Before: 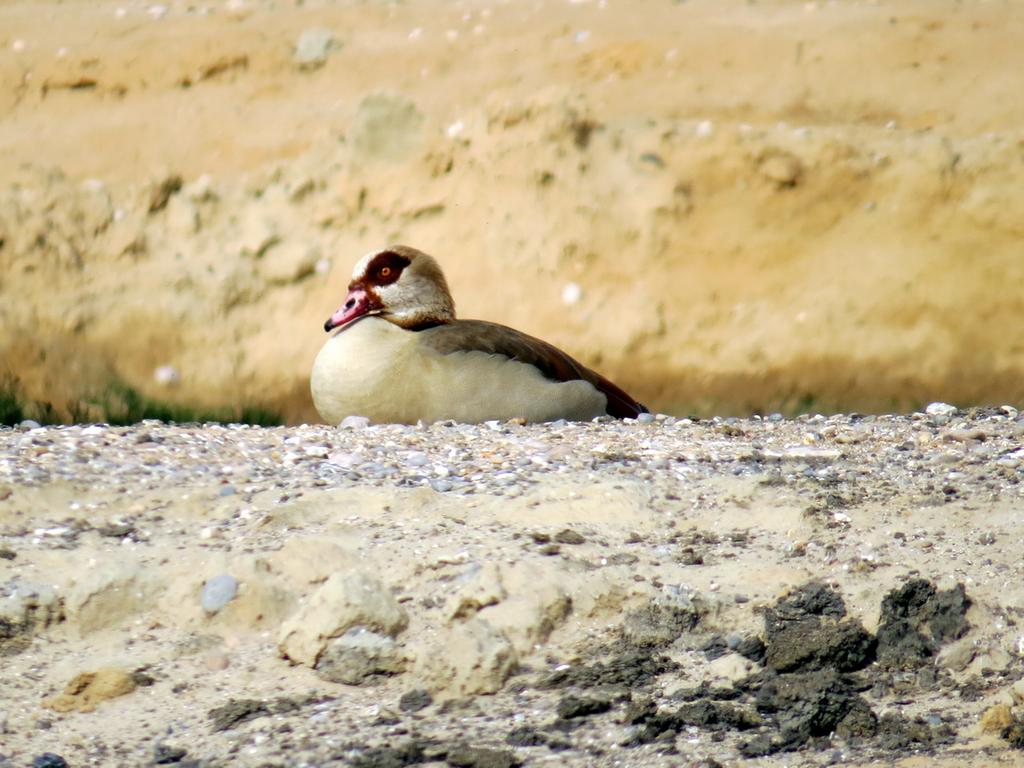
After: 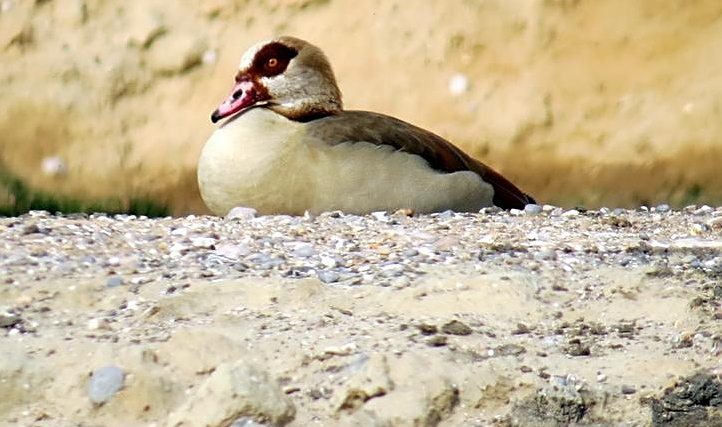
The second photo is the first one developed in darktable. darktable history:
crop: left 11.106%, top 27.289%, right 18.296%, bottom 17.041%
sharpen: on, module defaults
